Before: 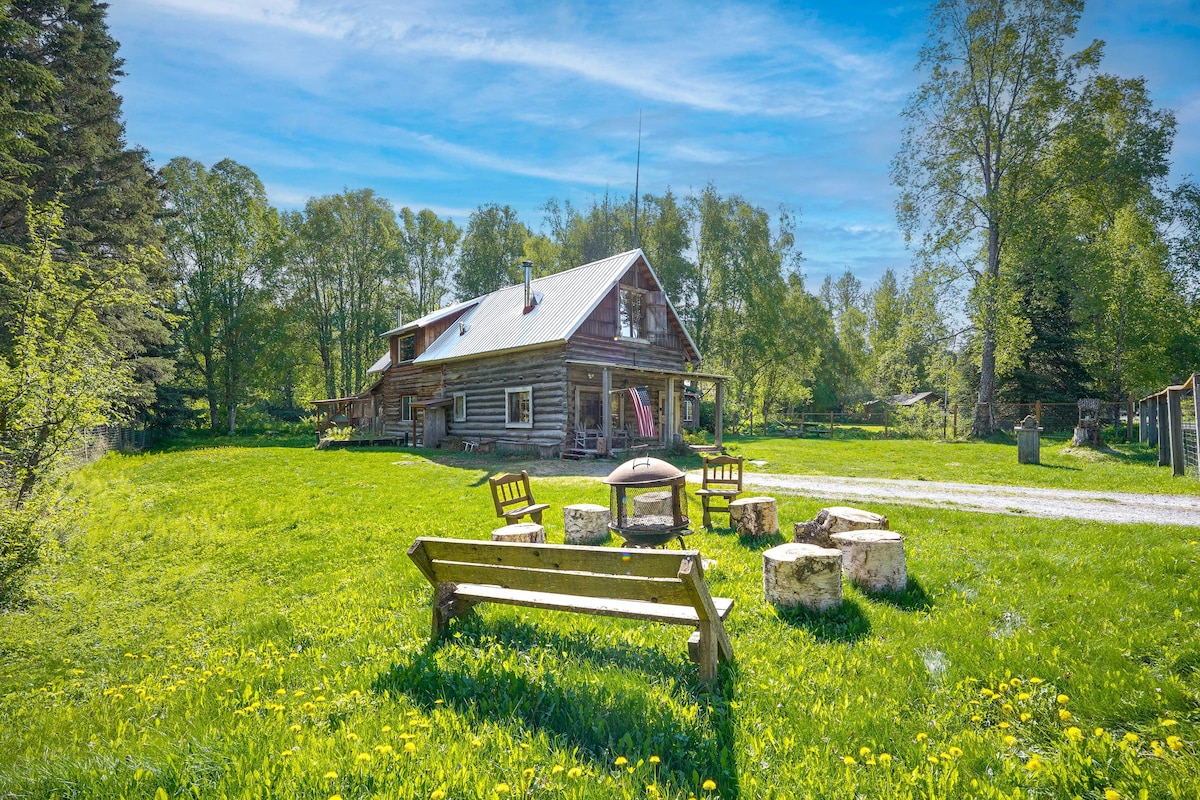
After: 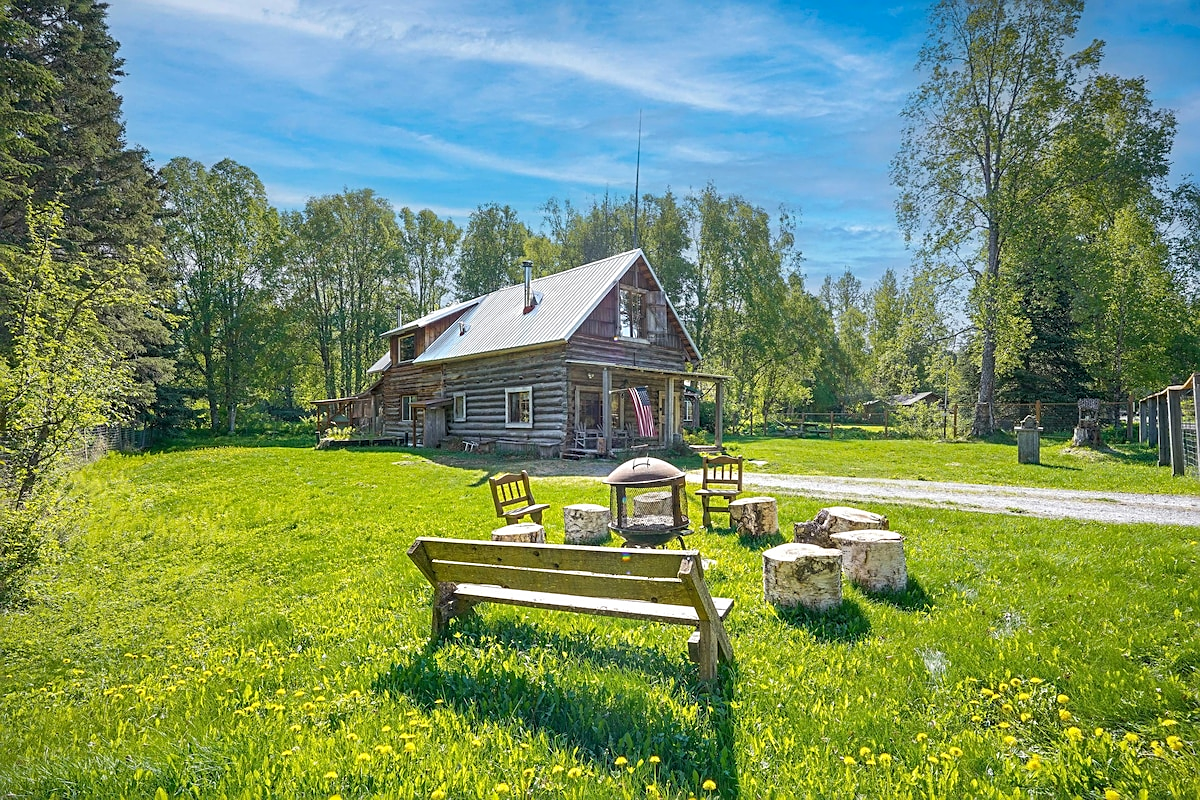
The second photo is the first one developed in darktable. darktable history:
sharpen: on, module defaults
shadows and highlights: shadows 25.08, highlights -25.99
